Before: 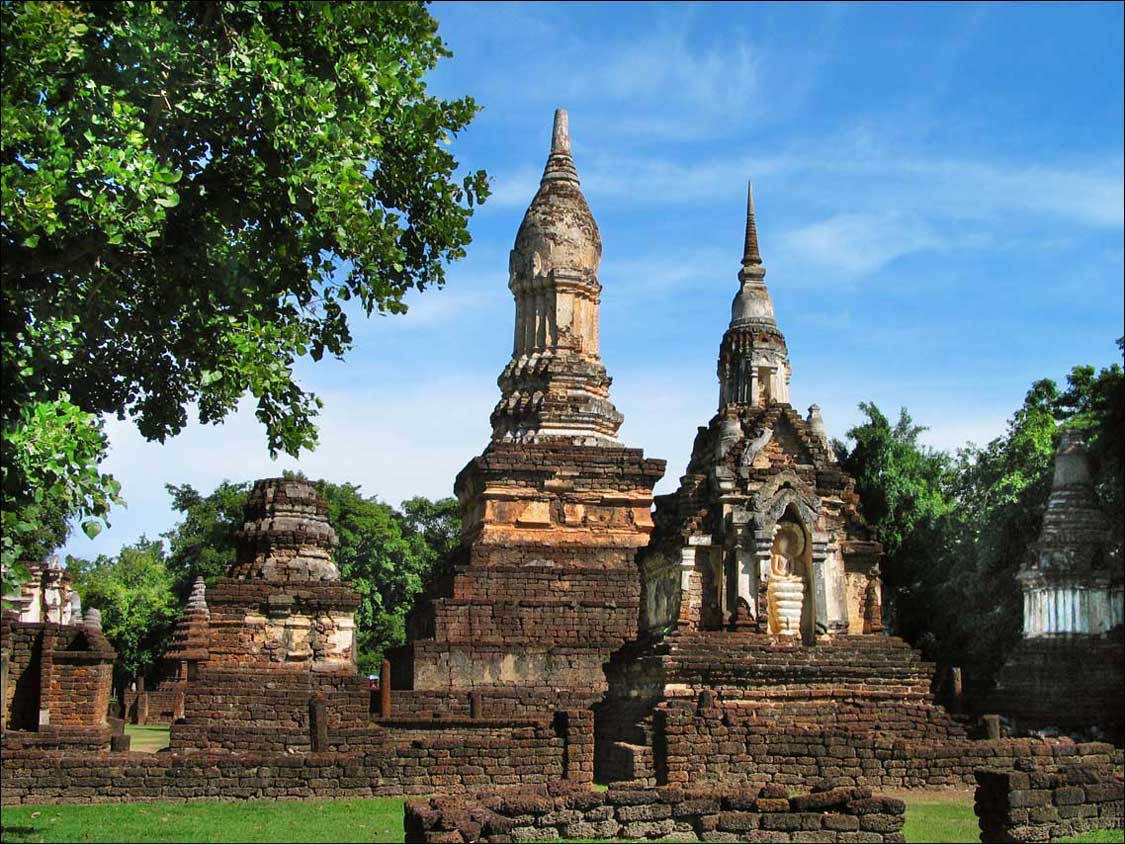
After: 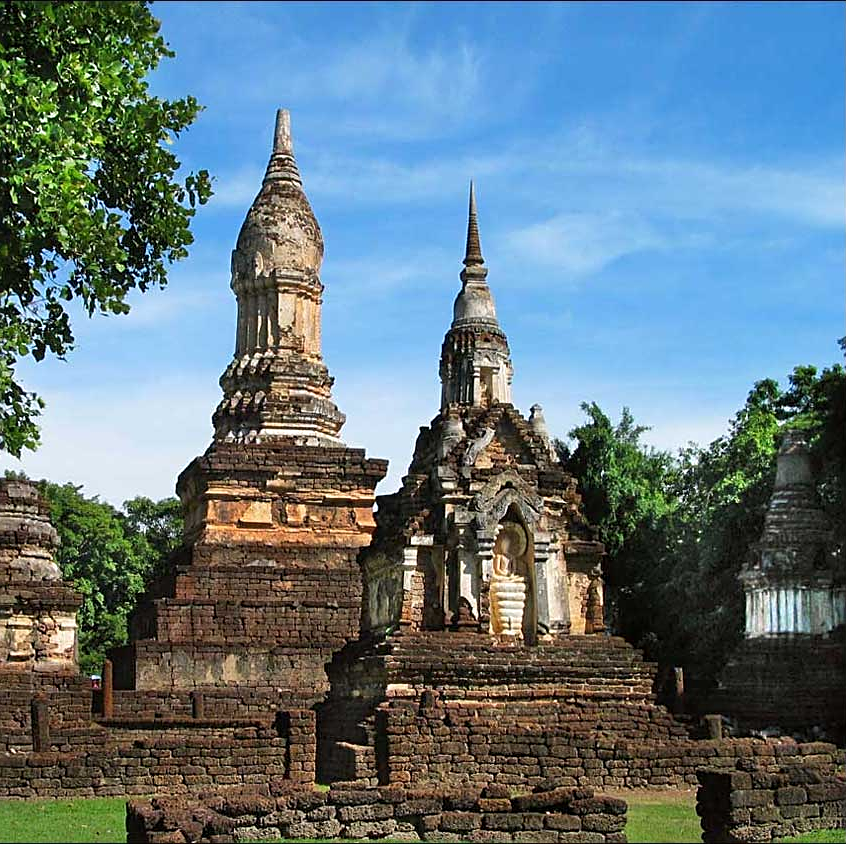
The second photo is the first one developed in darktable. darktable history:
sharpen: on, module defaults
crop and rotate: left 24.796%
